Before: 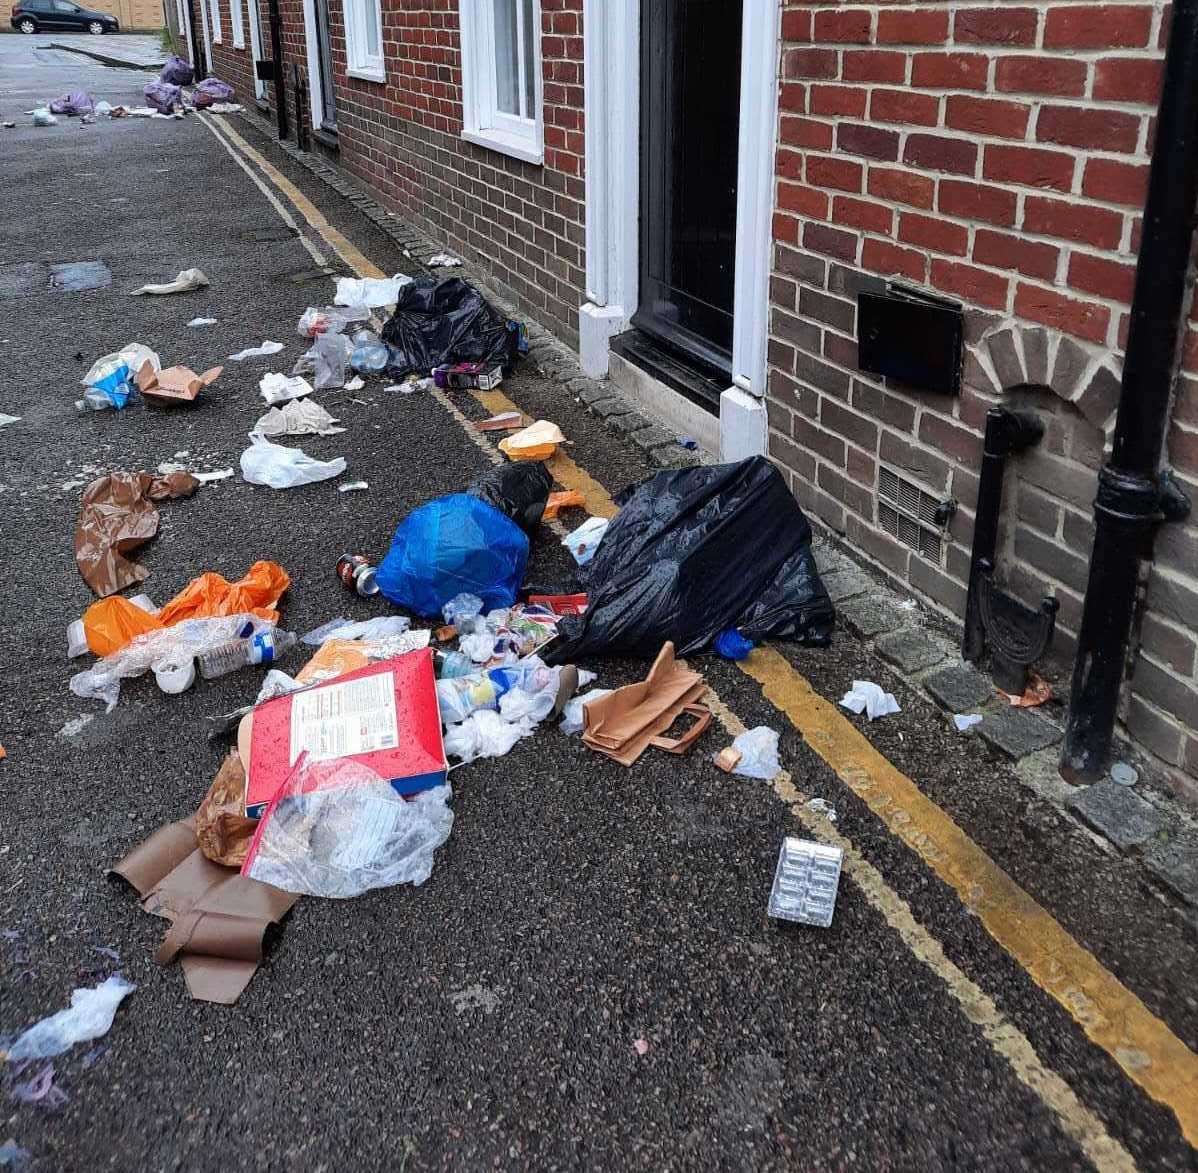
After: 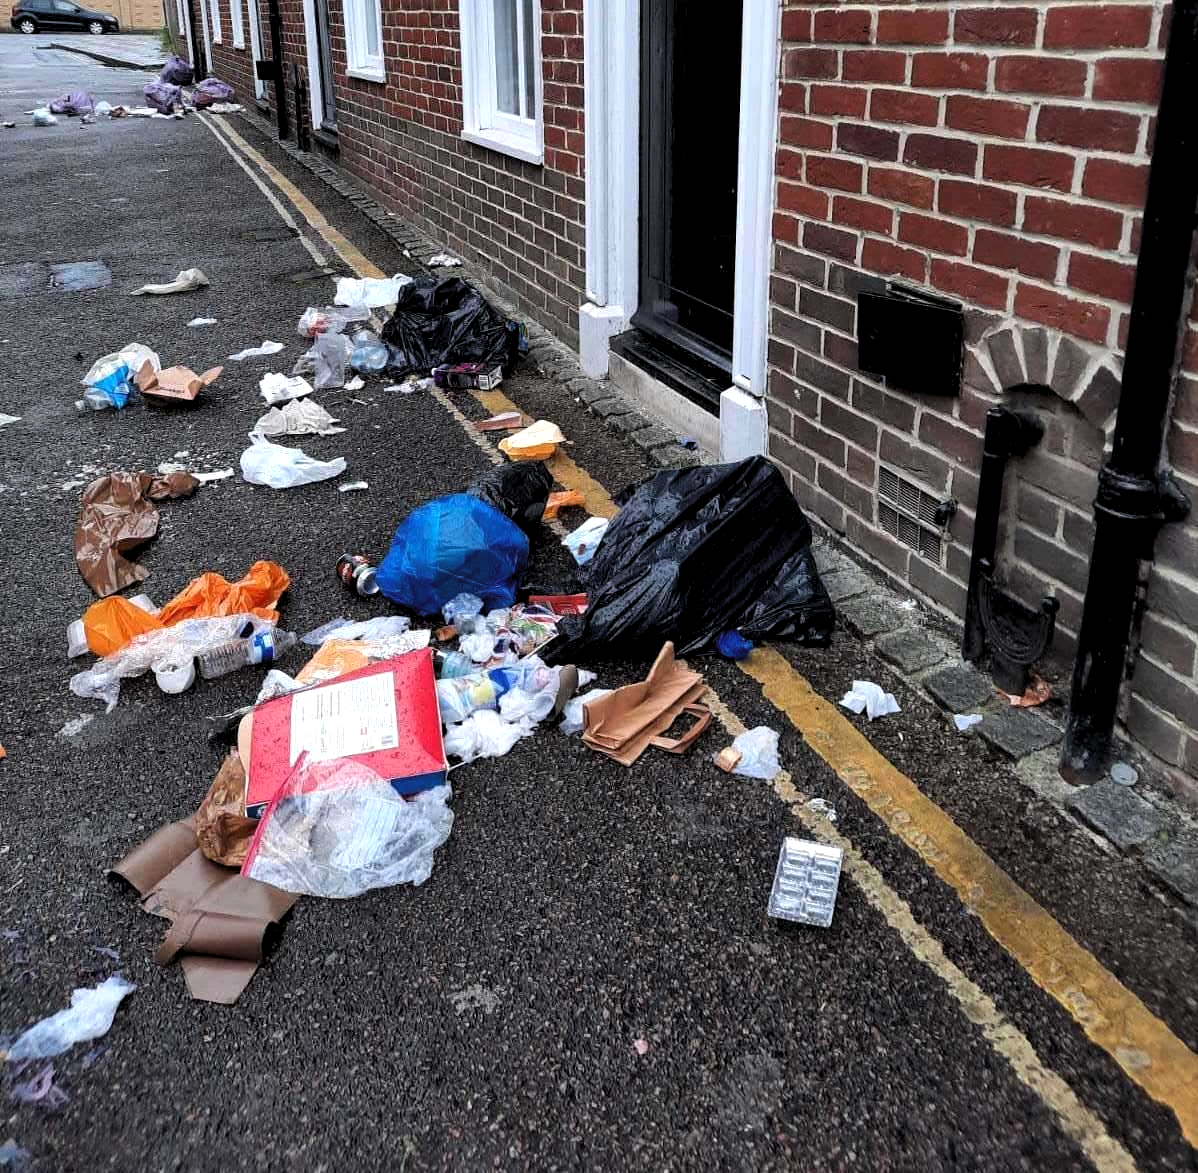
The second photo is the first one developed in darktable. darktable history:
levels: levels [0.062, 0.494, 0.925]
